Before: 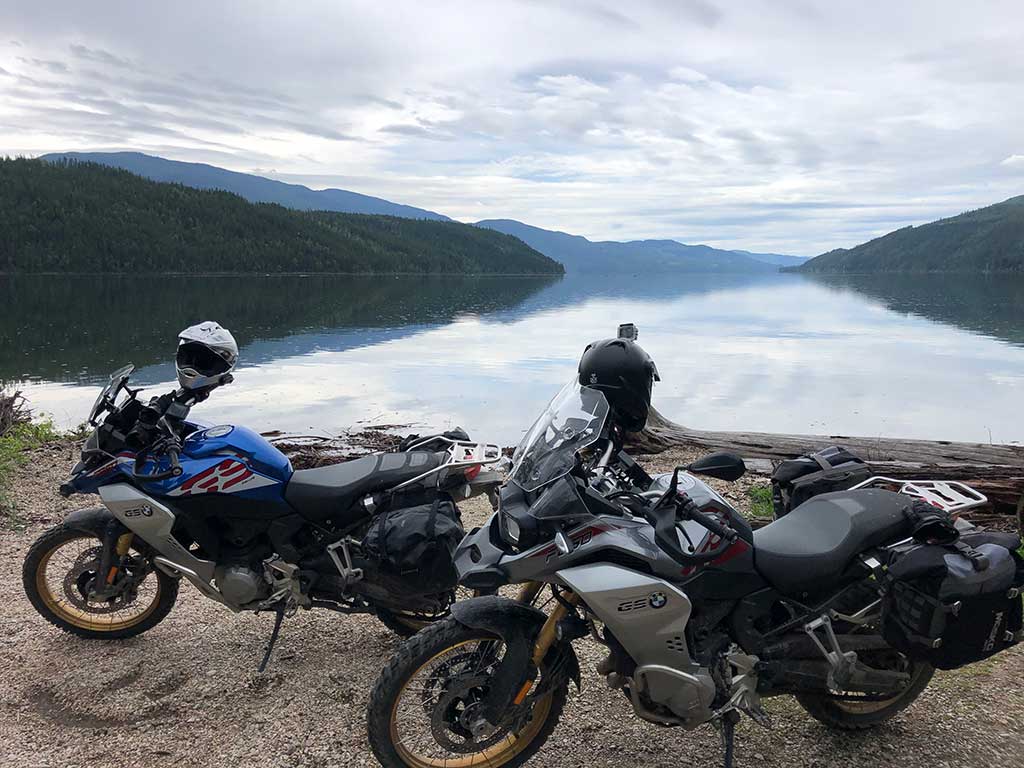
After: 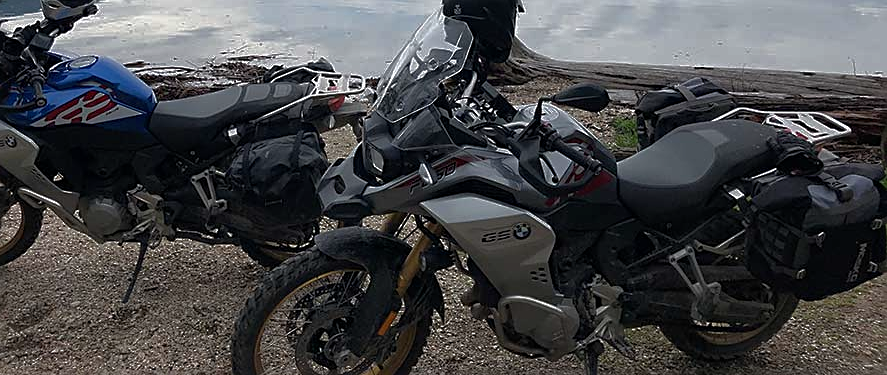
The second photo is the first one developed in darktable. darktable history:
sharpen: on, module defaults
crop and rotate: left 13.306%, top 48.129%, bottom 2.928%
base curve: curves: ch0 [(0, 0) (0.826, 0.587) (1, 1)]
